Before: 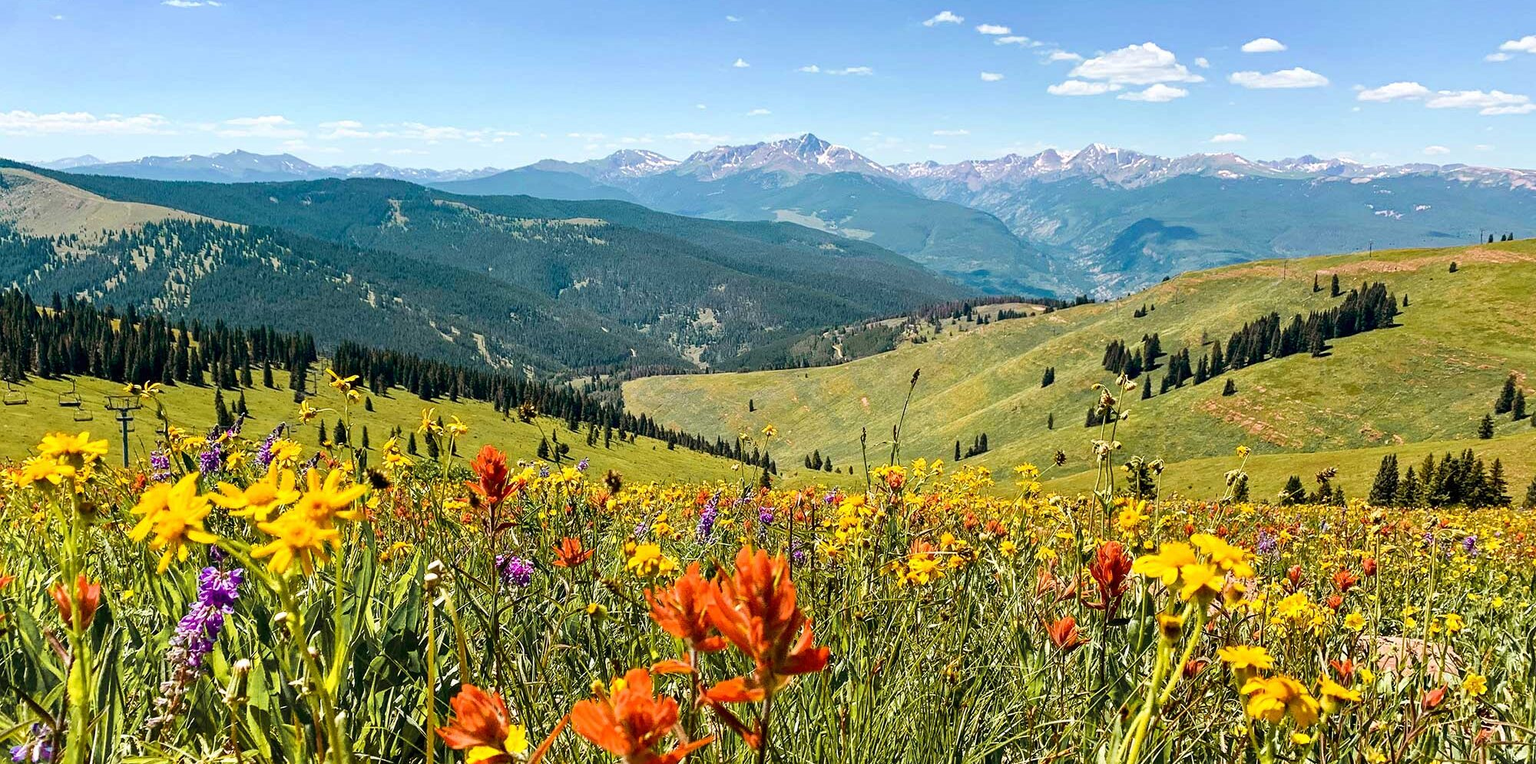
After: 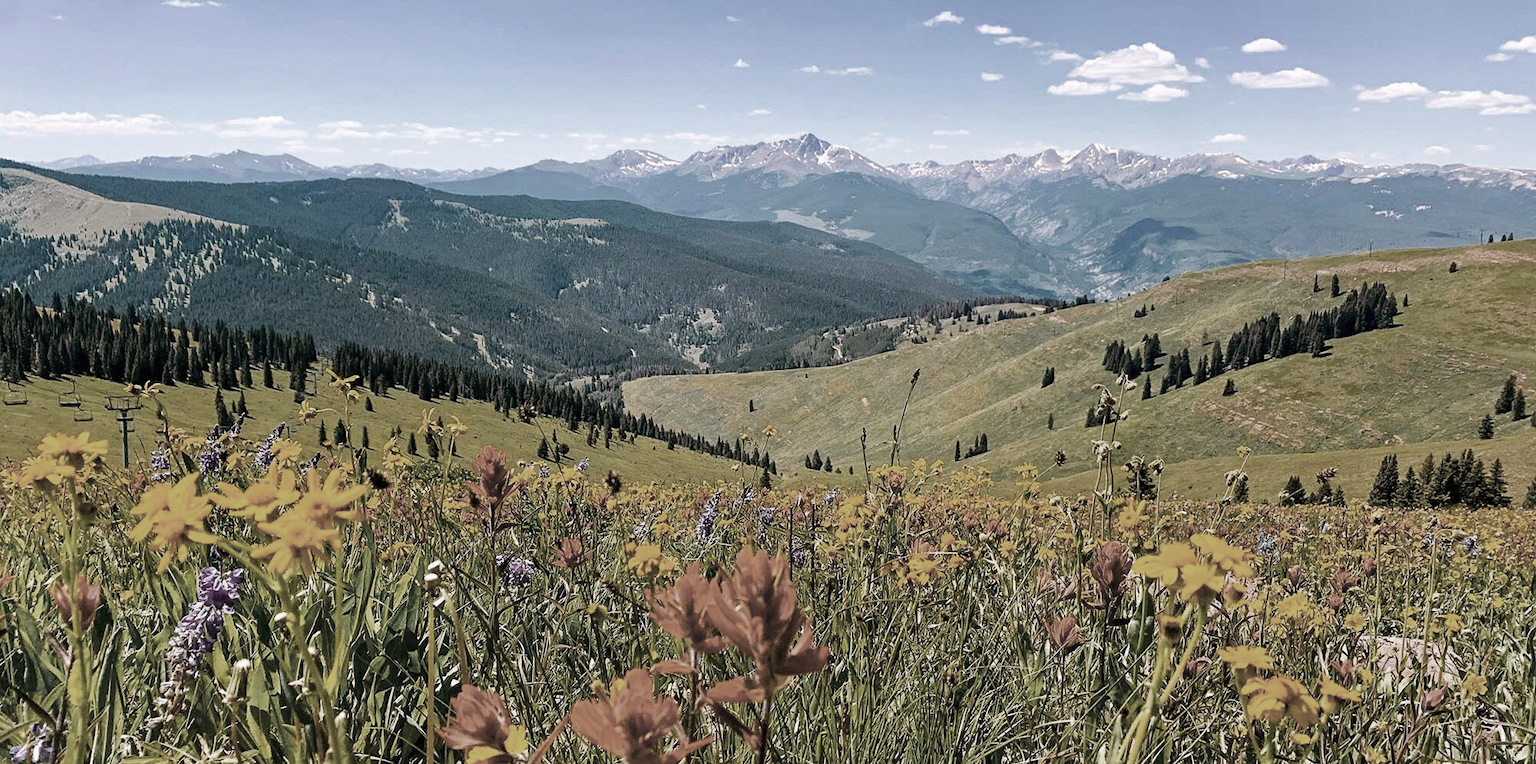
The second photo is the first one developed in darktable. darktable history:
white balance: red 0.988, blue 1.017
color zones: curves: ch0 [(0, 0.487) (0.241, 0.395) (0.434, 0.373) (0.658, 0.412) (0.838, 0.487)]; ch1 [(0, 0) (0.053, 0.053) (0.211, 0.202) (0.579, 0.259) (0.781, 0.241)]
color balance rgb: shadows lift › chroma 1.41%, shadows lift › hue 260°, power › chroma 0.5%, power › hue 260°, highlights gain › chroma 1%, highlights gain › hue 27°, saturation formula JzAzBz (2021)
color correction: highlights a* 3.12, highlights b* -1.55, shadows a* -0.101, shadows b* 2.52, saturation 0.98
